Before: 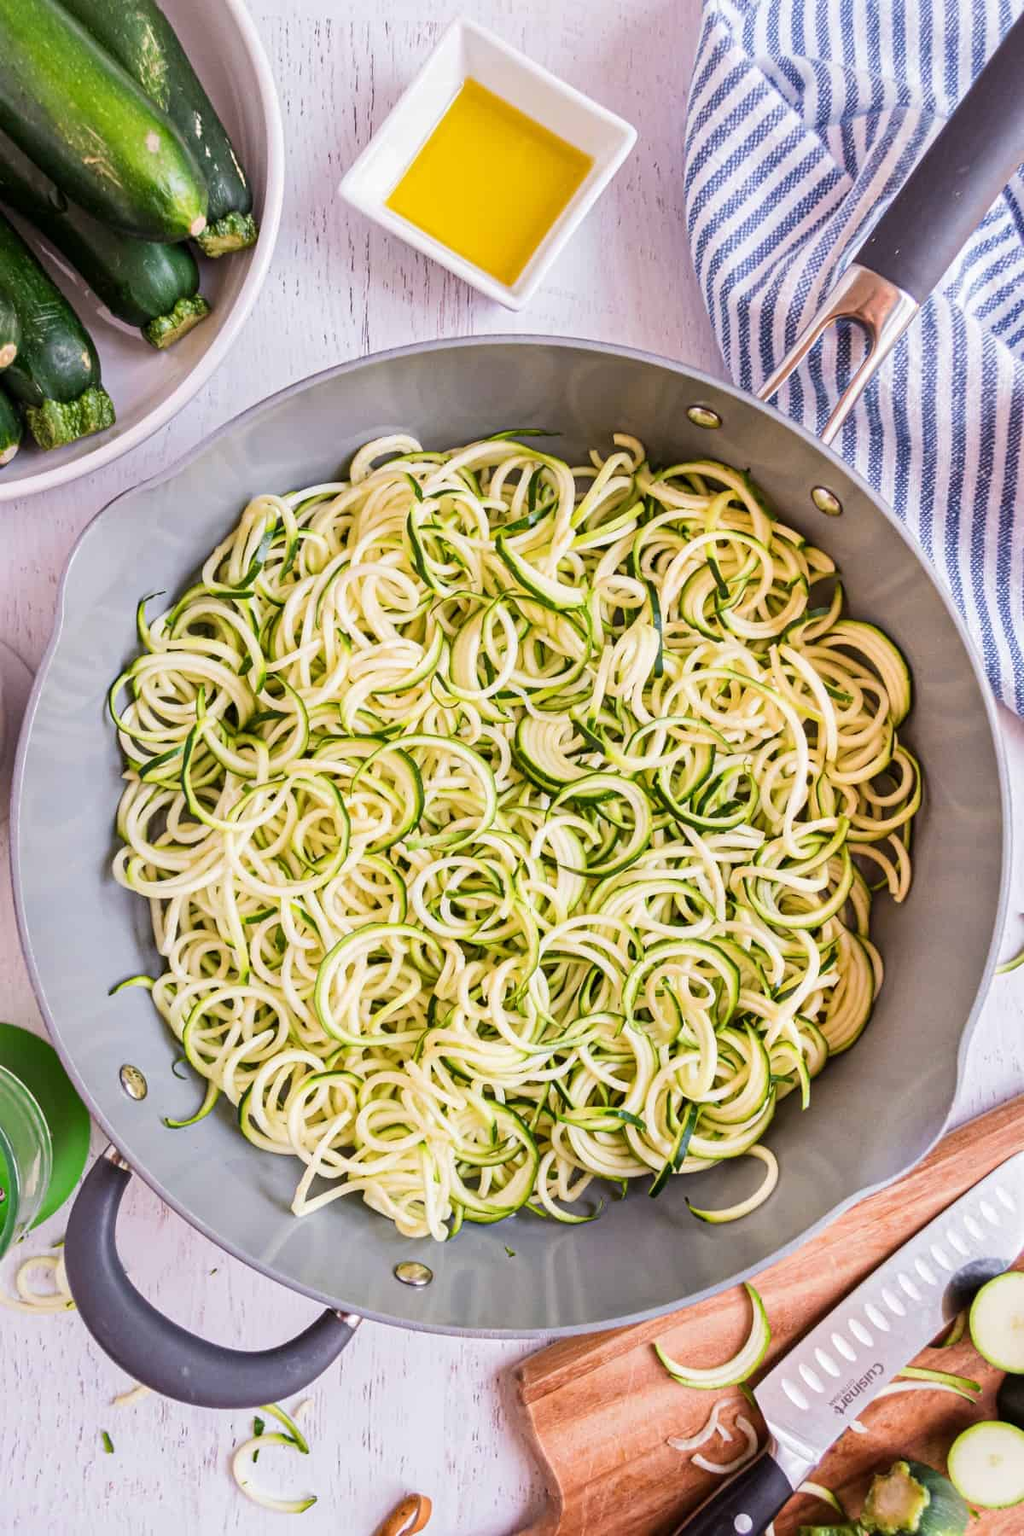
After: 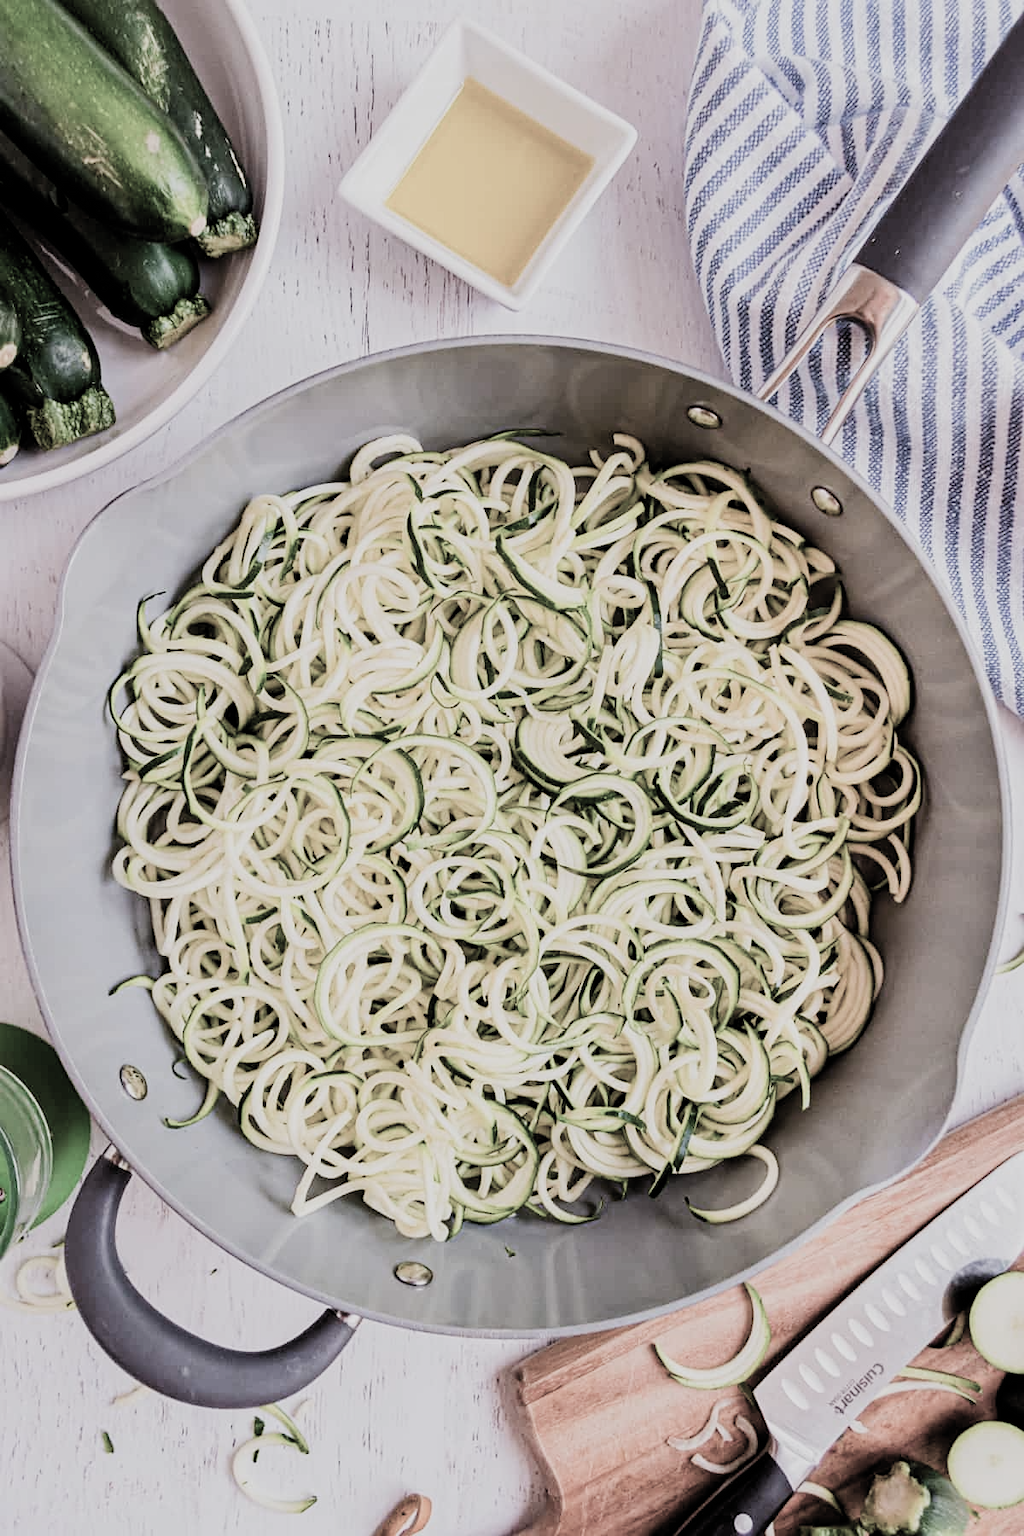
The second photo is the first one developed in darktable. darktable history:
filmic rgb: black relative exposure -5.1 EV, white relative exposure 3.95 EV, threshold 2.96 EV, structure ↔ texture 99.3%, hardness 2.89, contrast 1.298, highlights saturation mix -29.68%, preserve chrominance RGB euclidean norm, color science v5 (2021), contrast in shadows safe, contrast in highlights safe, enable highlight reconstruction true
color balance rgb: linear chroma grading › global chroma 9.78%, perceptual saturation grading › global saturation 20%, perceptual saturation grading › highlights -50.224%, perceptual saturation grading › shadows 30.535%, global vibrance 34.719%
sharpen: amount 0.205
